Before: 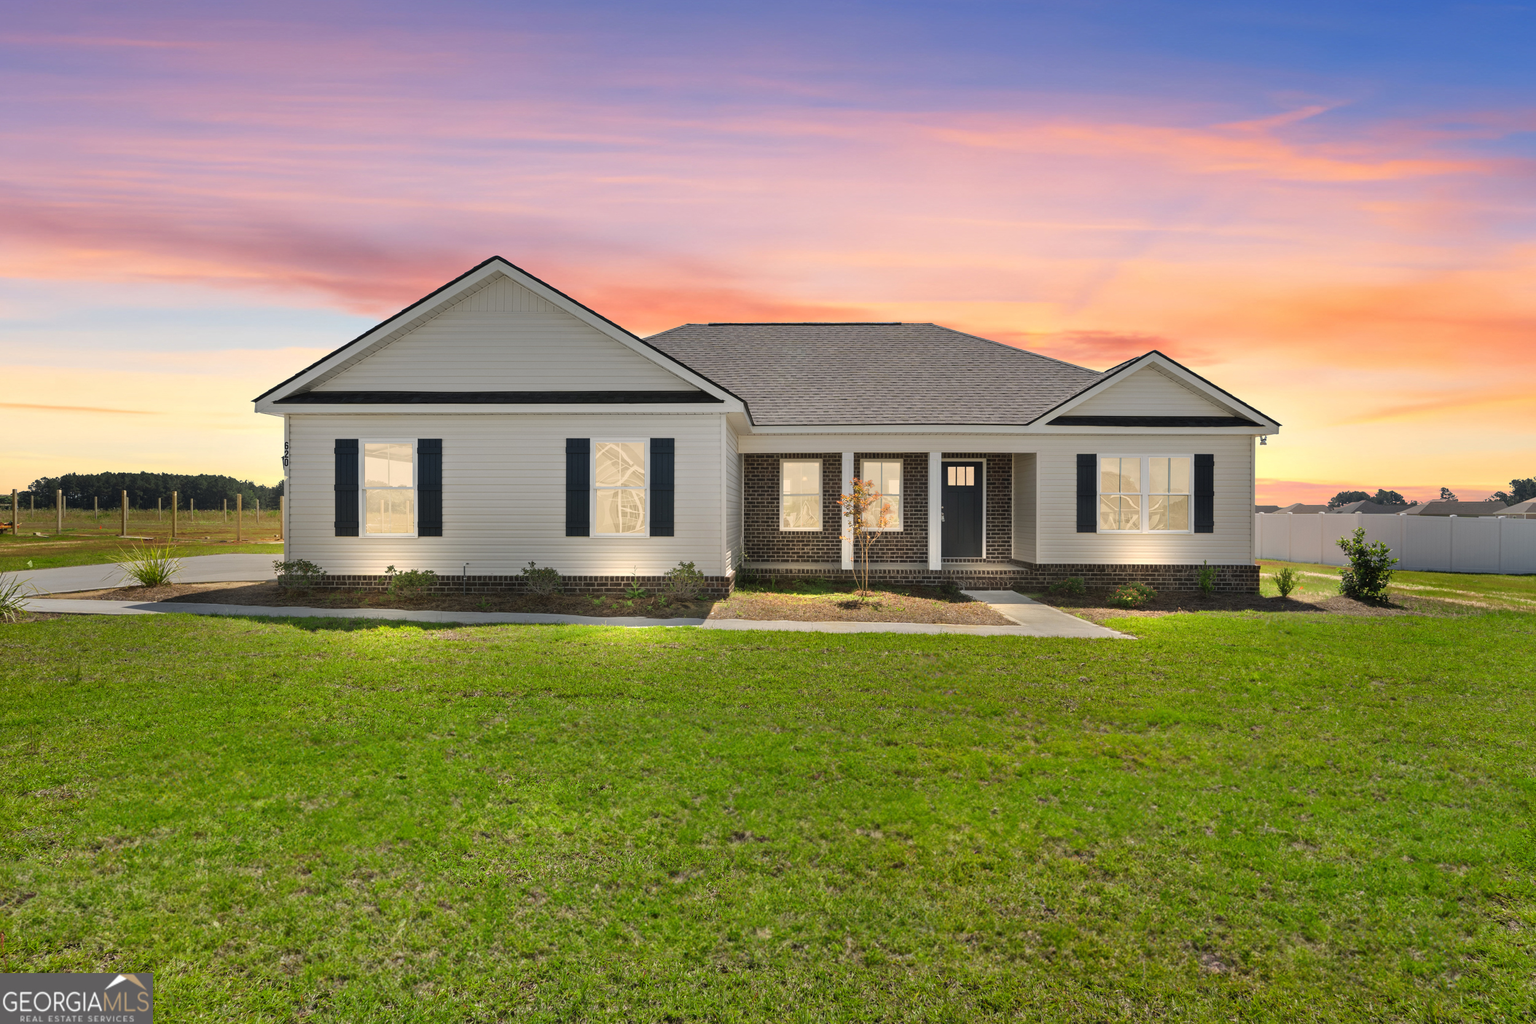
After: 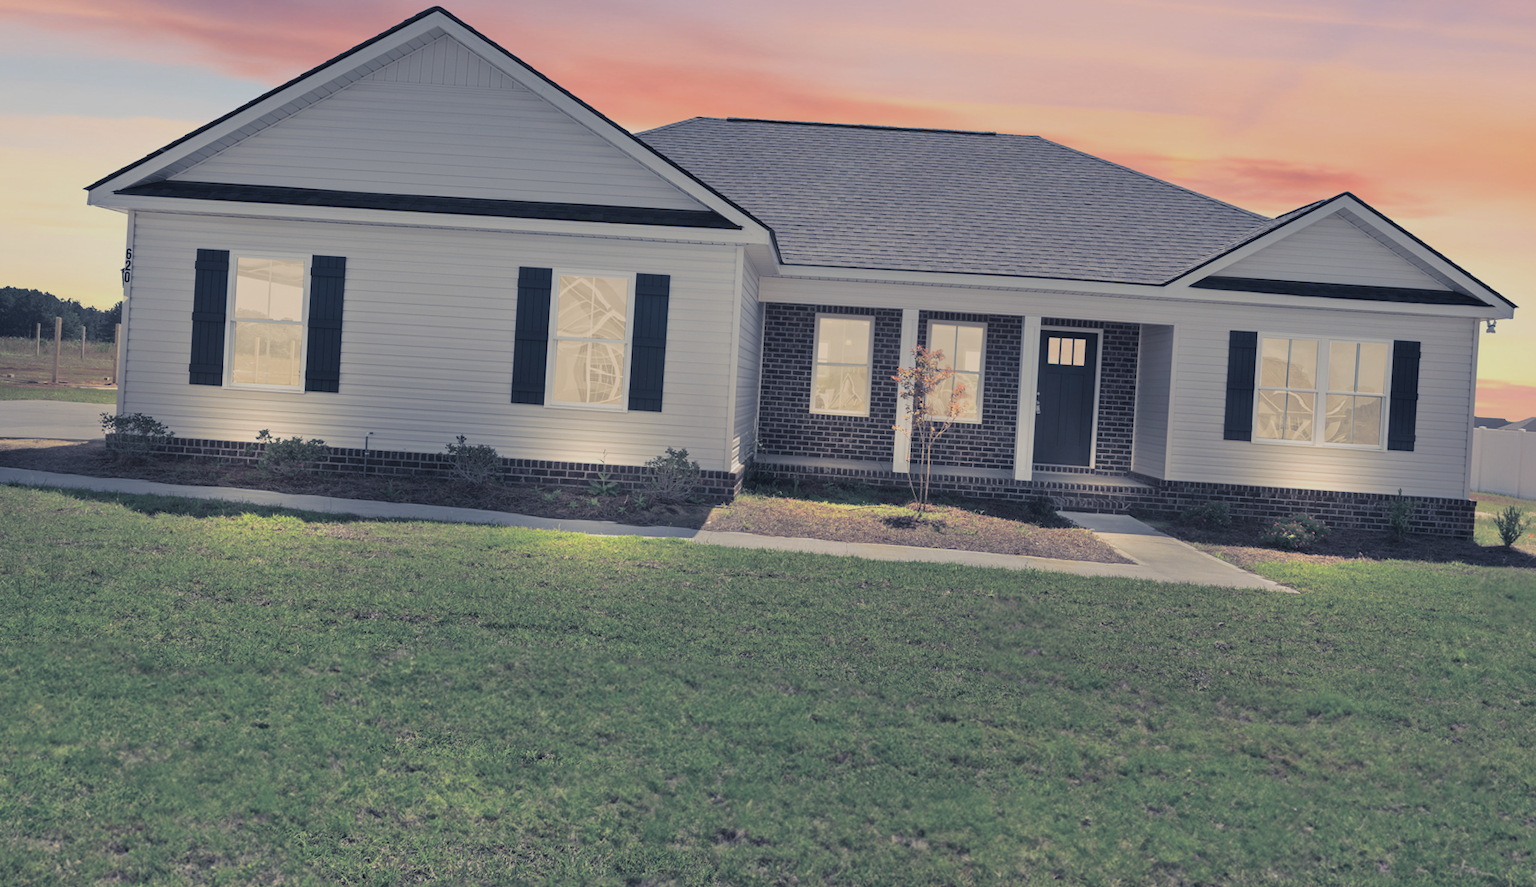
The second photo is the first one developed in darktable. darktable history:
split-toning: shadows › hue 230.4°
crop and rotate: angle -3.37°, left 9.79%, top 20.73%, right 12.42%, bottom 11.82%
color balance rgb: perceptual saturation grading › global saturation -27.94%, hue shift -2.27°, contrast -21.26%
